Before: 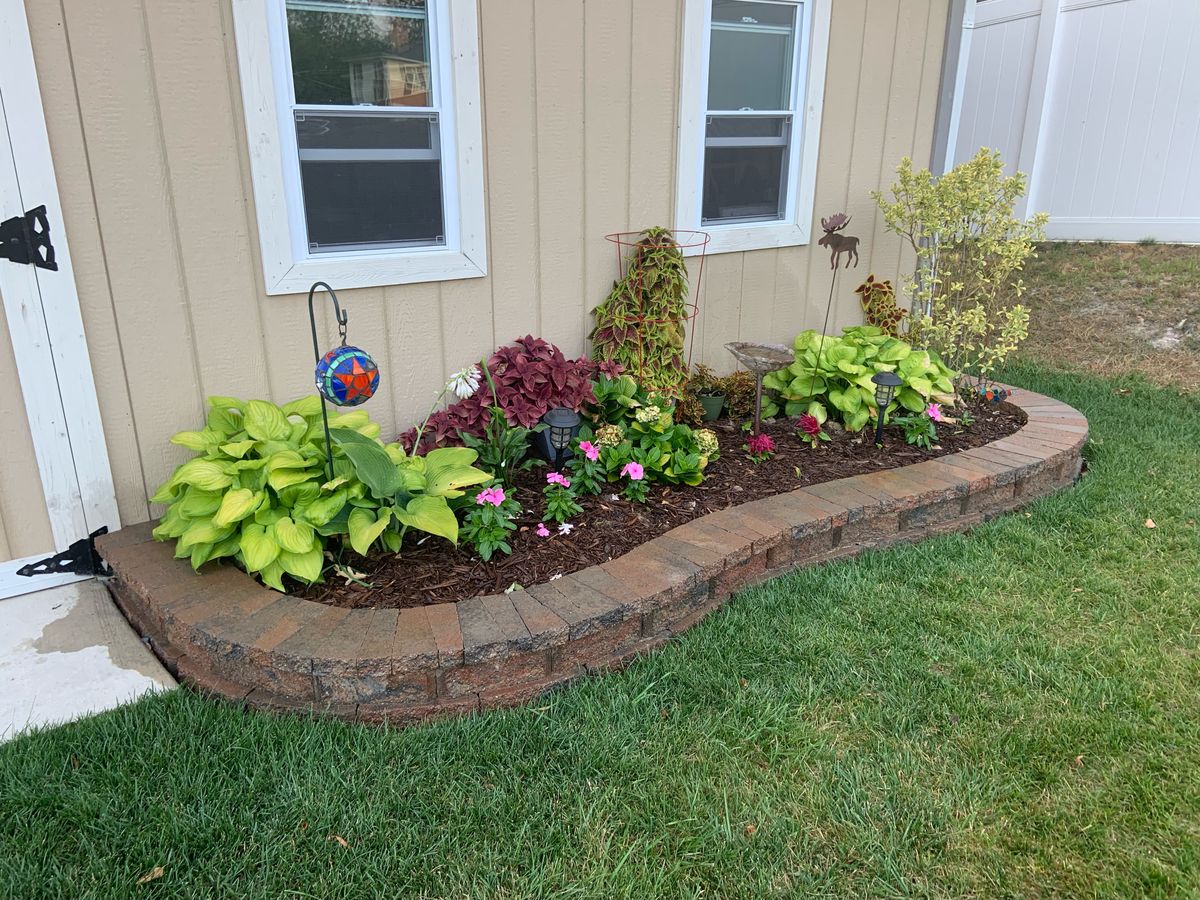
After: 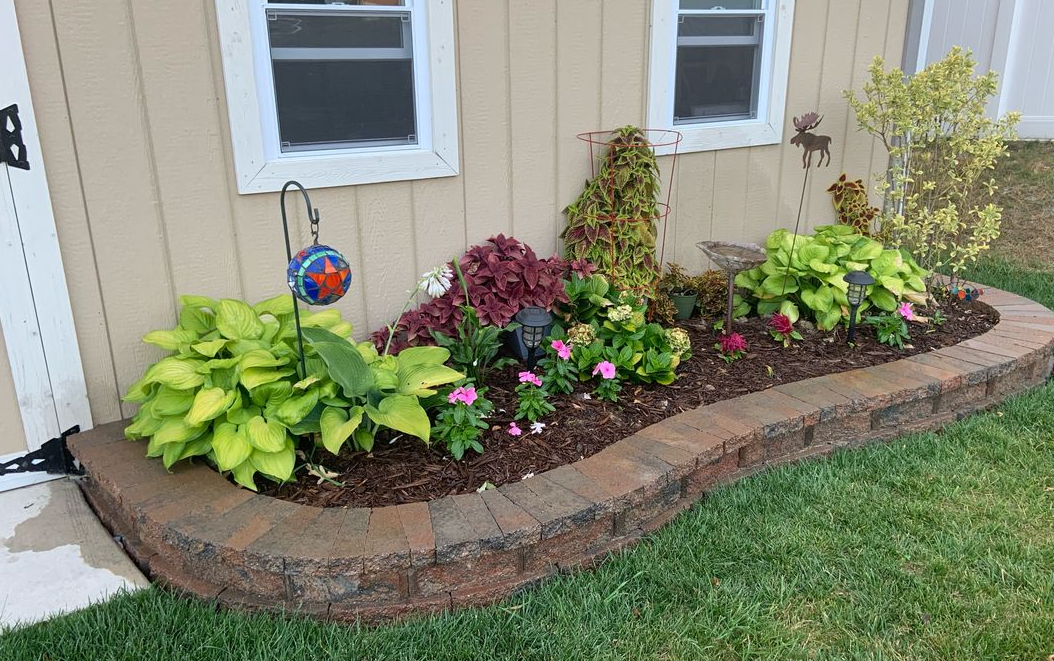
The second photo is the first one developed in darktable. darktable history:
crop and rotate: left 2.378%, top 11.304%, right 9.773%, bottom 15.239%
